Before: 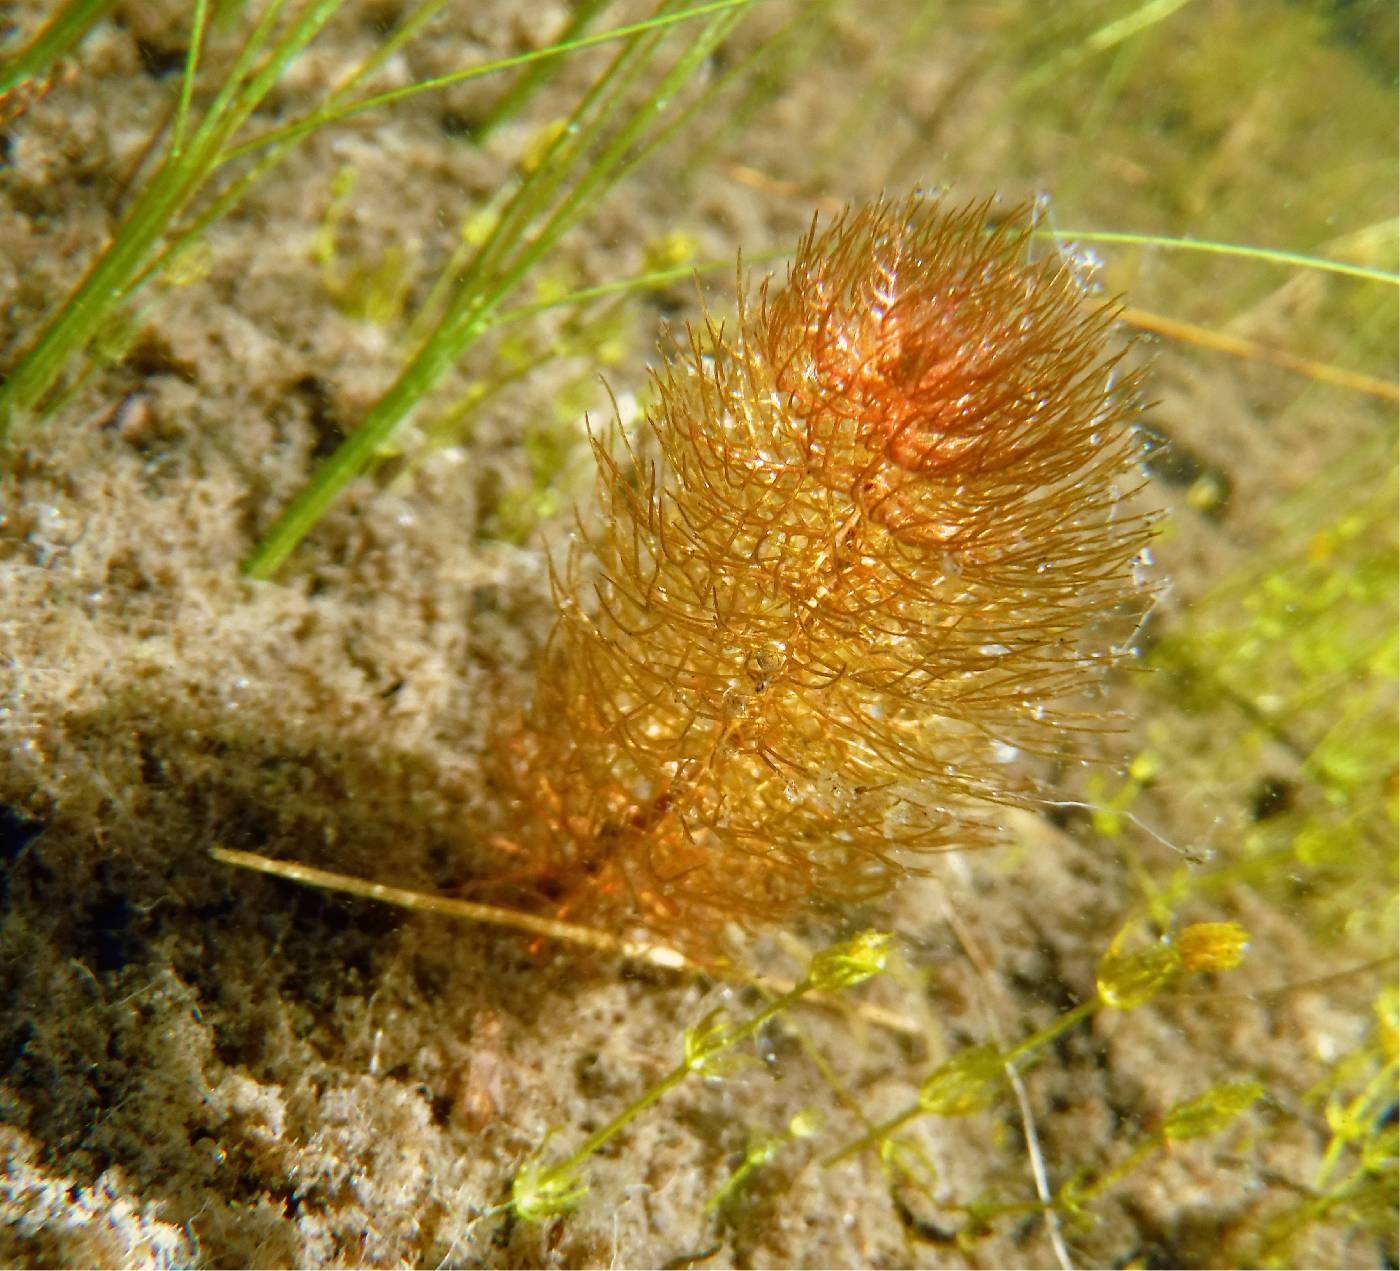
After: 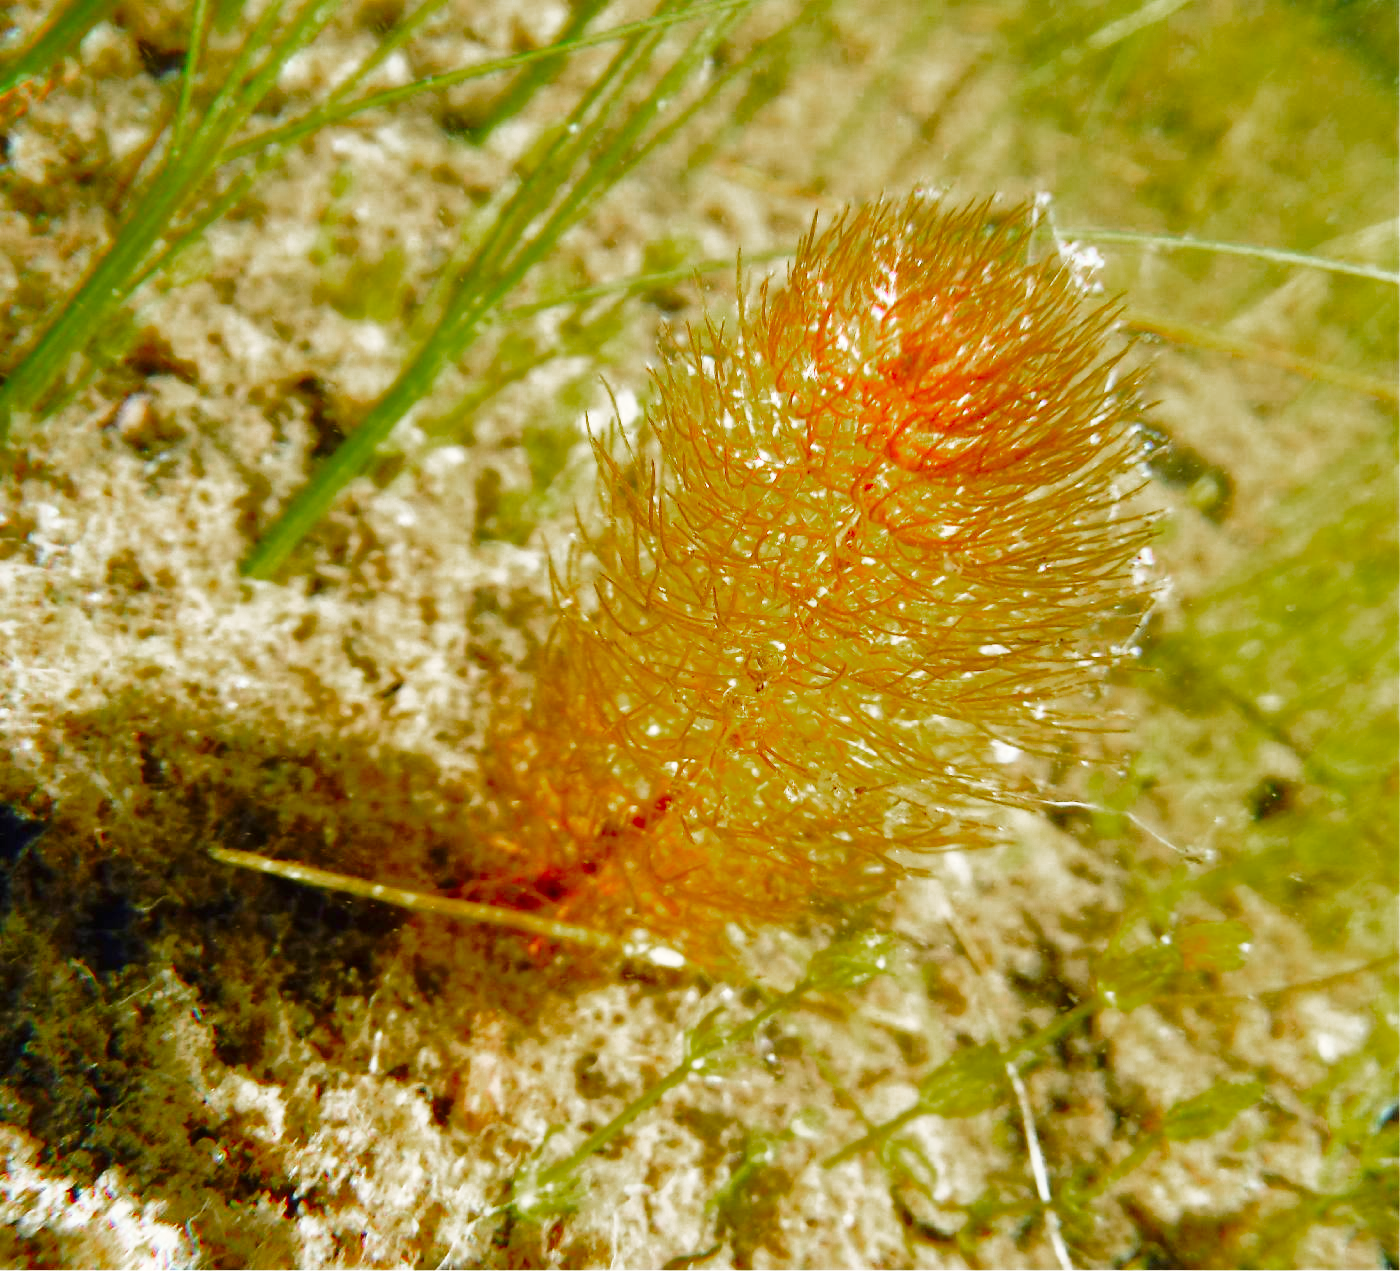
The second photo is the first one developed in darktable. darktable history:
contrast brightness saturation: contrast -0.021, brightness -0.013, saturation 0.033
exposure: black level correction 0.001, exposure 0.499 EV, compensate highlight preservation false
base curve: curves: ch0 [(0, 0) (0.028, 0.03) (0.121, 0.232) (0.46, 0.748) (0.859, 0.968) (1, 1)], preserve colors none
color zones: curves: ch0 [(0, 0.48) (0.209, 0.398) (0.305, 0.332) (0.429, 0.493) (0.571, 0.5) (0.714, 0.5) (0.857, 0.5) (1, 0.48)]; ch1 [(0, 0.633) (0.143, 0.586) (0.286, 0.489) (0.429, 0.448) (0.571, 0.31) (0.714, 0.335) (0.857, 0.492) (1, 0.633)]; ch2 [(0, 0.448) (0.143, 0.498) (0.286, 0.5) (0.429, 0.5) (0.571, 0.5) (0.714, 0.5) (0.857, 0.5) (1, 0.448)]
